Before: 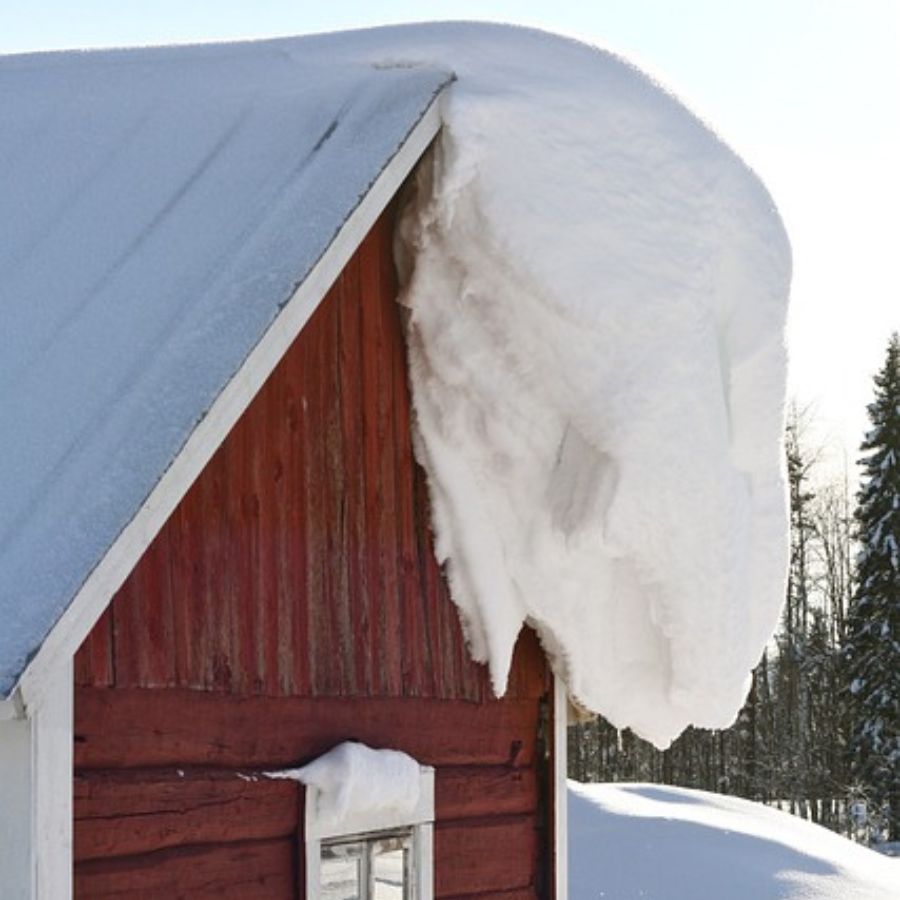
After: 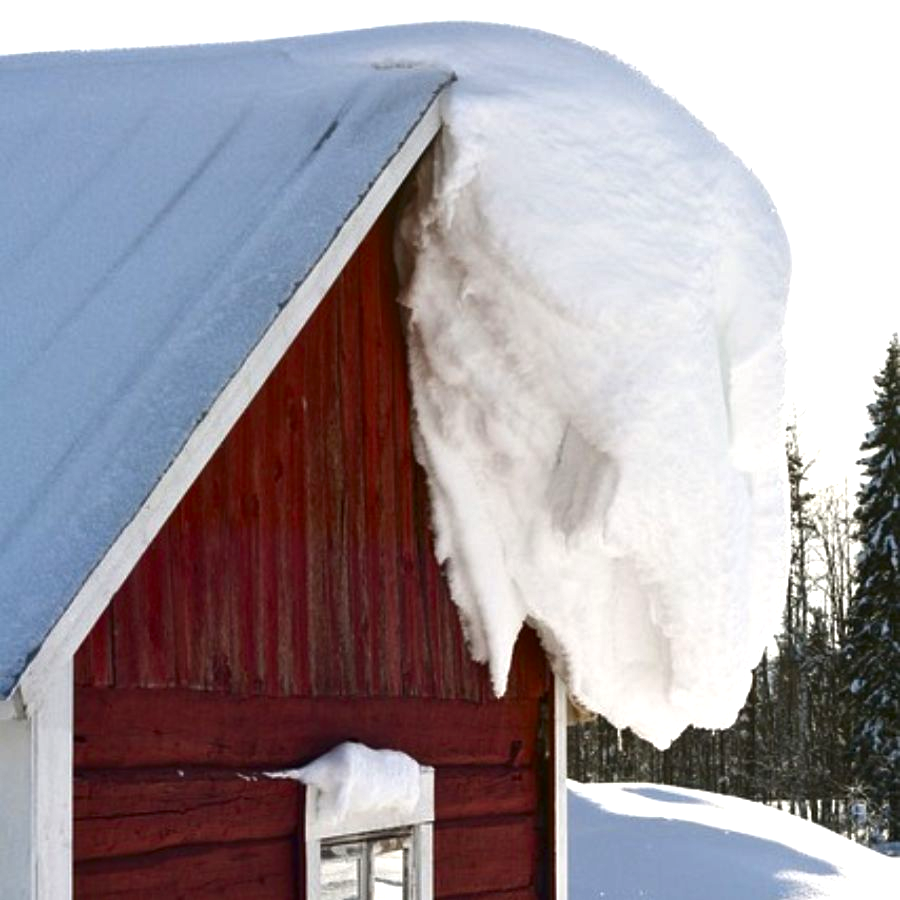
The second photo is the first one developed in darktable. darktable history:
exposure: black level correction 0.001, exposure 0.5 EV, compensate exposure bias true, compensate highlight preservation false
contrast brightness saturation: brightness -0.2, saturation 0.08
